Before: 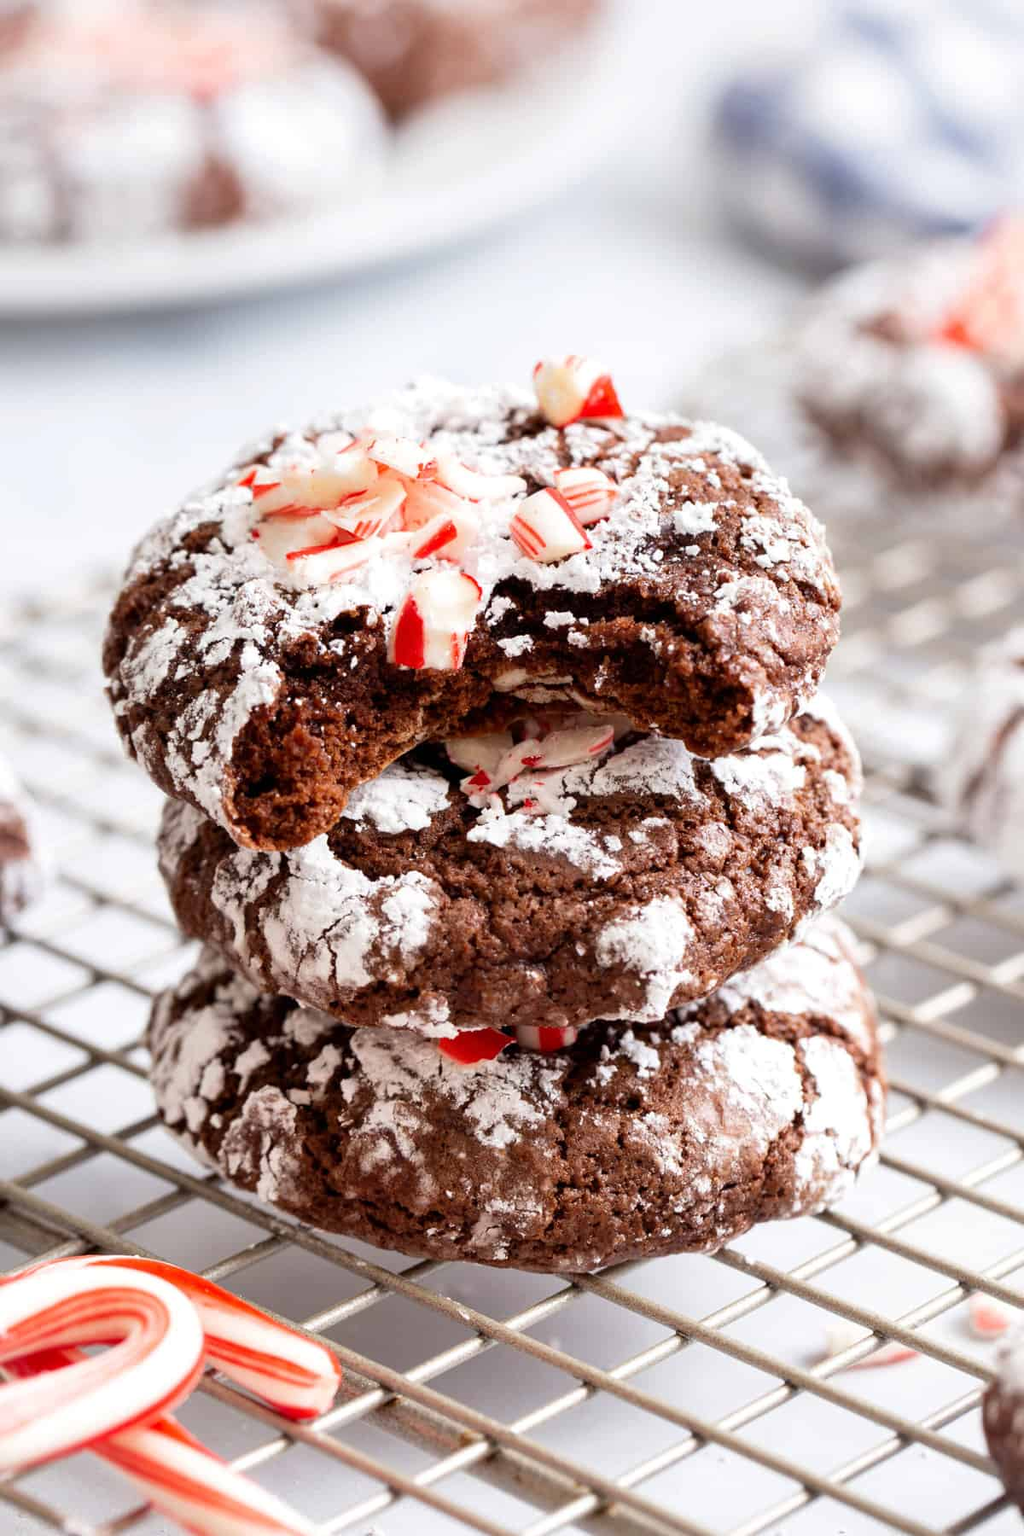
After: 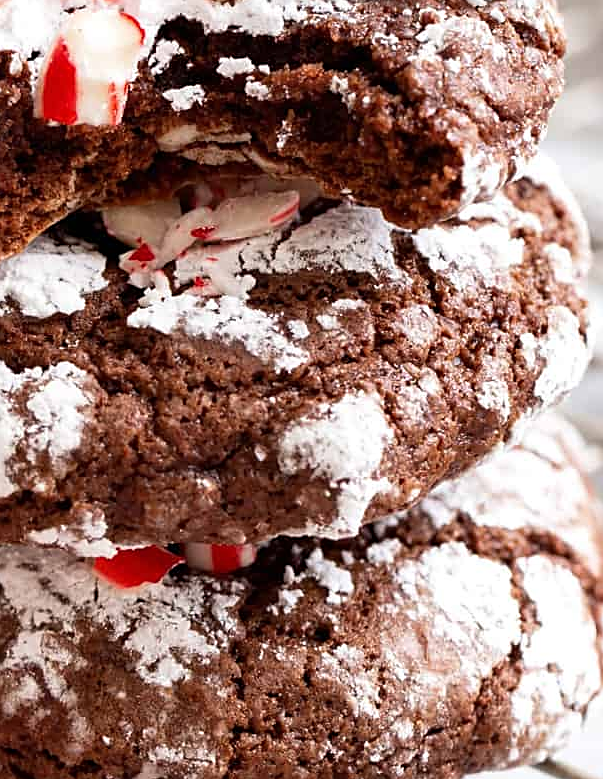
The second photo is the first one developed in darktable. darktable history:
crop: left 35.03%, top 36.625%, right 14.663%, bottom 20.057%
sharpen: on, module defaults
